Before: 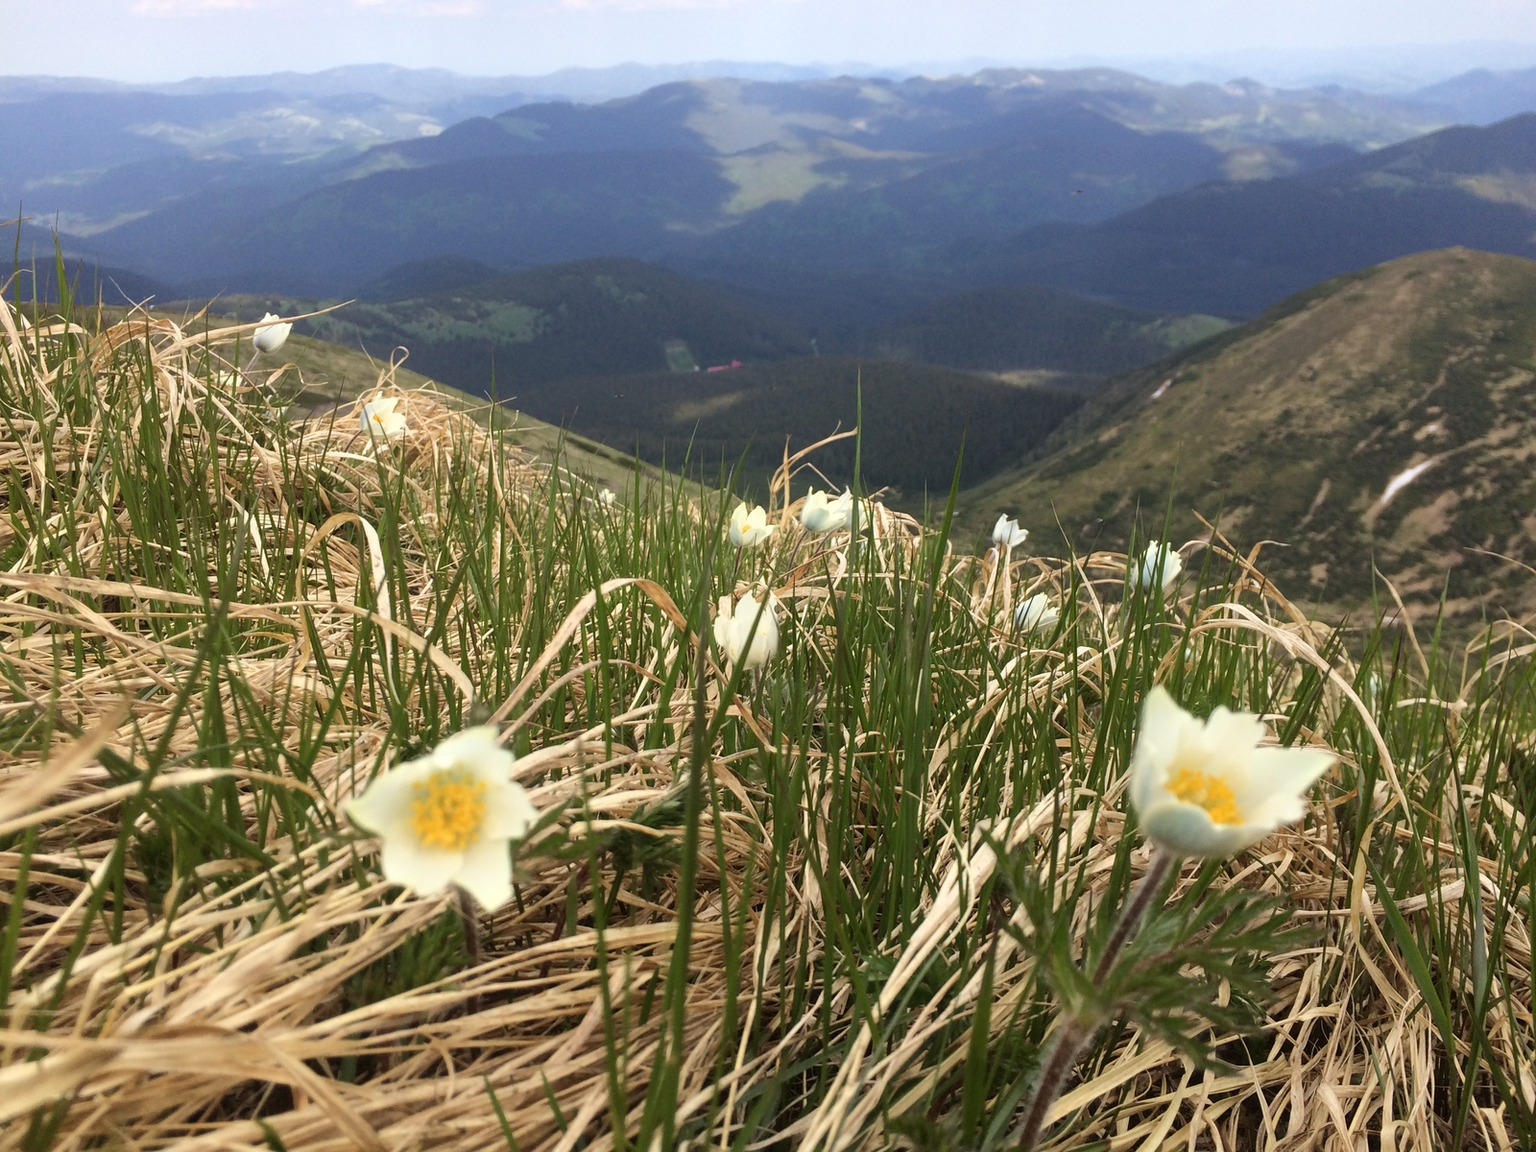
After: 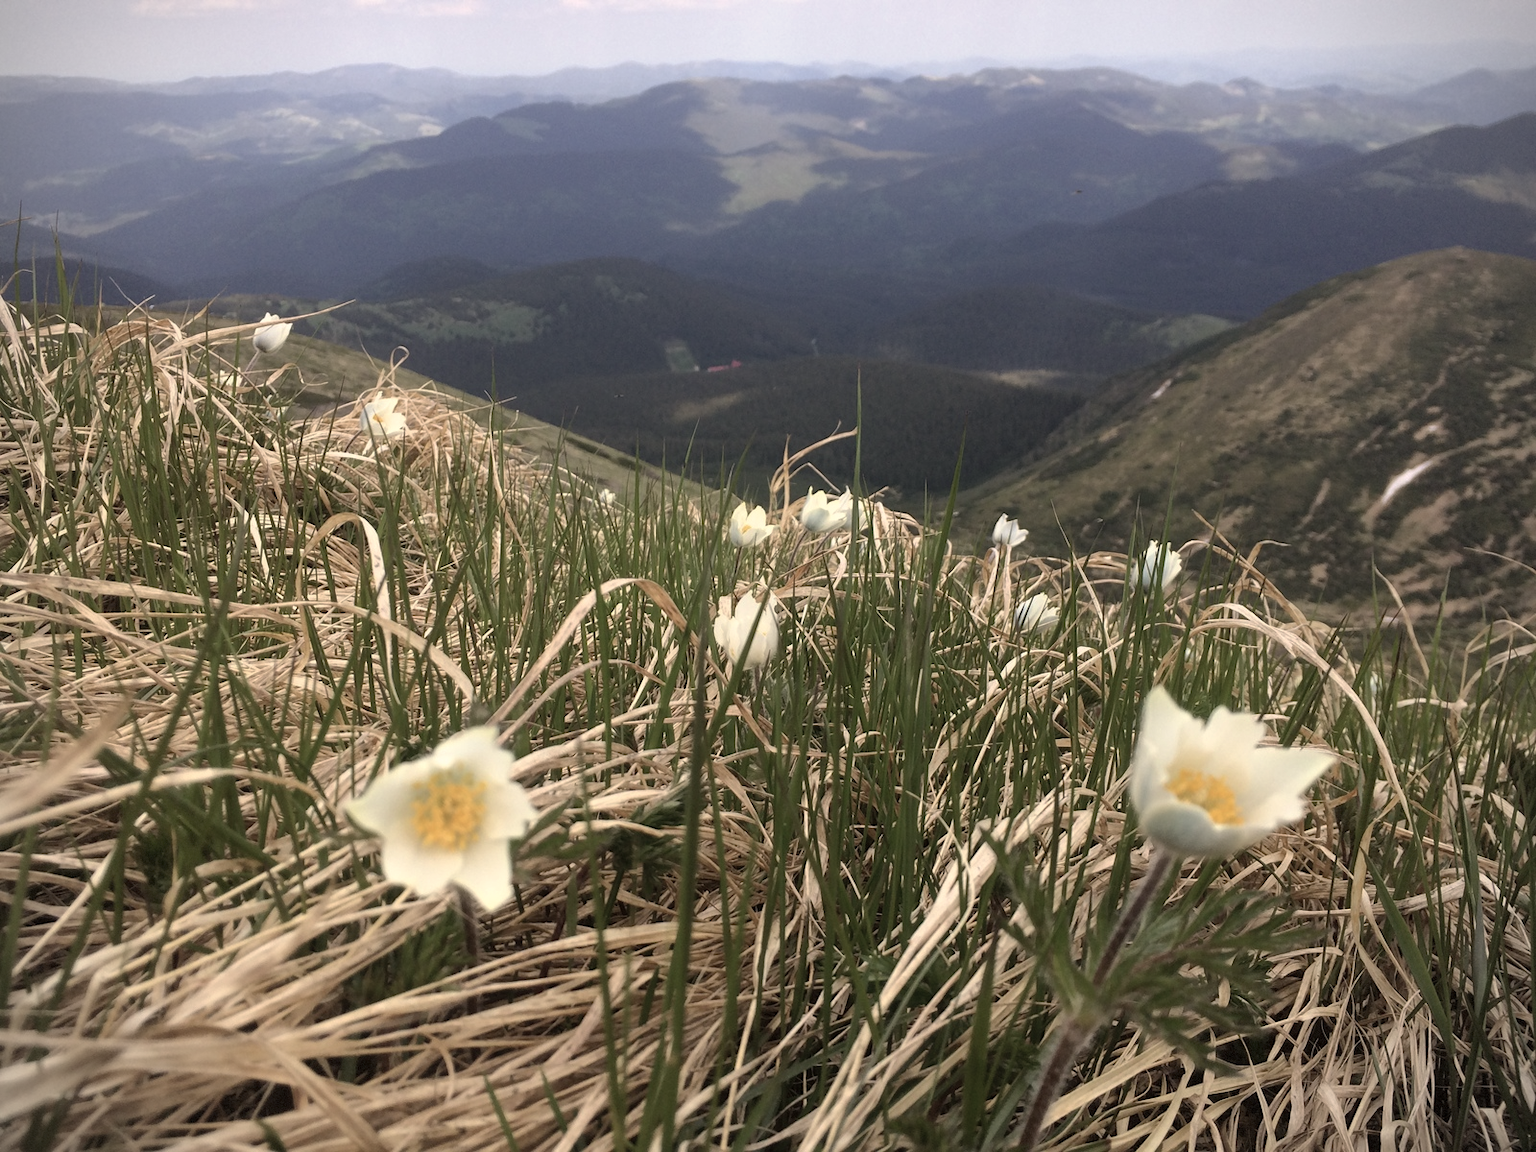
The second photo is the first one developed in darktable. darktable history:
base curve: curves: ch0 [(0, 0) (0.74, 0.67) (1, 1)], preserve colors none
vignetting: fall-off radius 60.96%, dithering 8-bit output, unbound false
color correction: highlights a* 5.59, highlights b* 5.25, saturation 0.665
